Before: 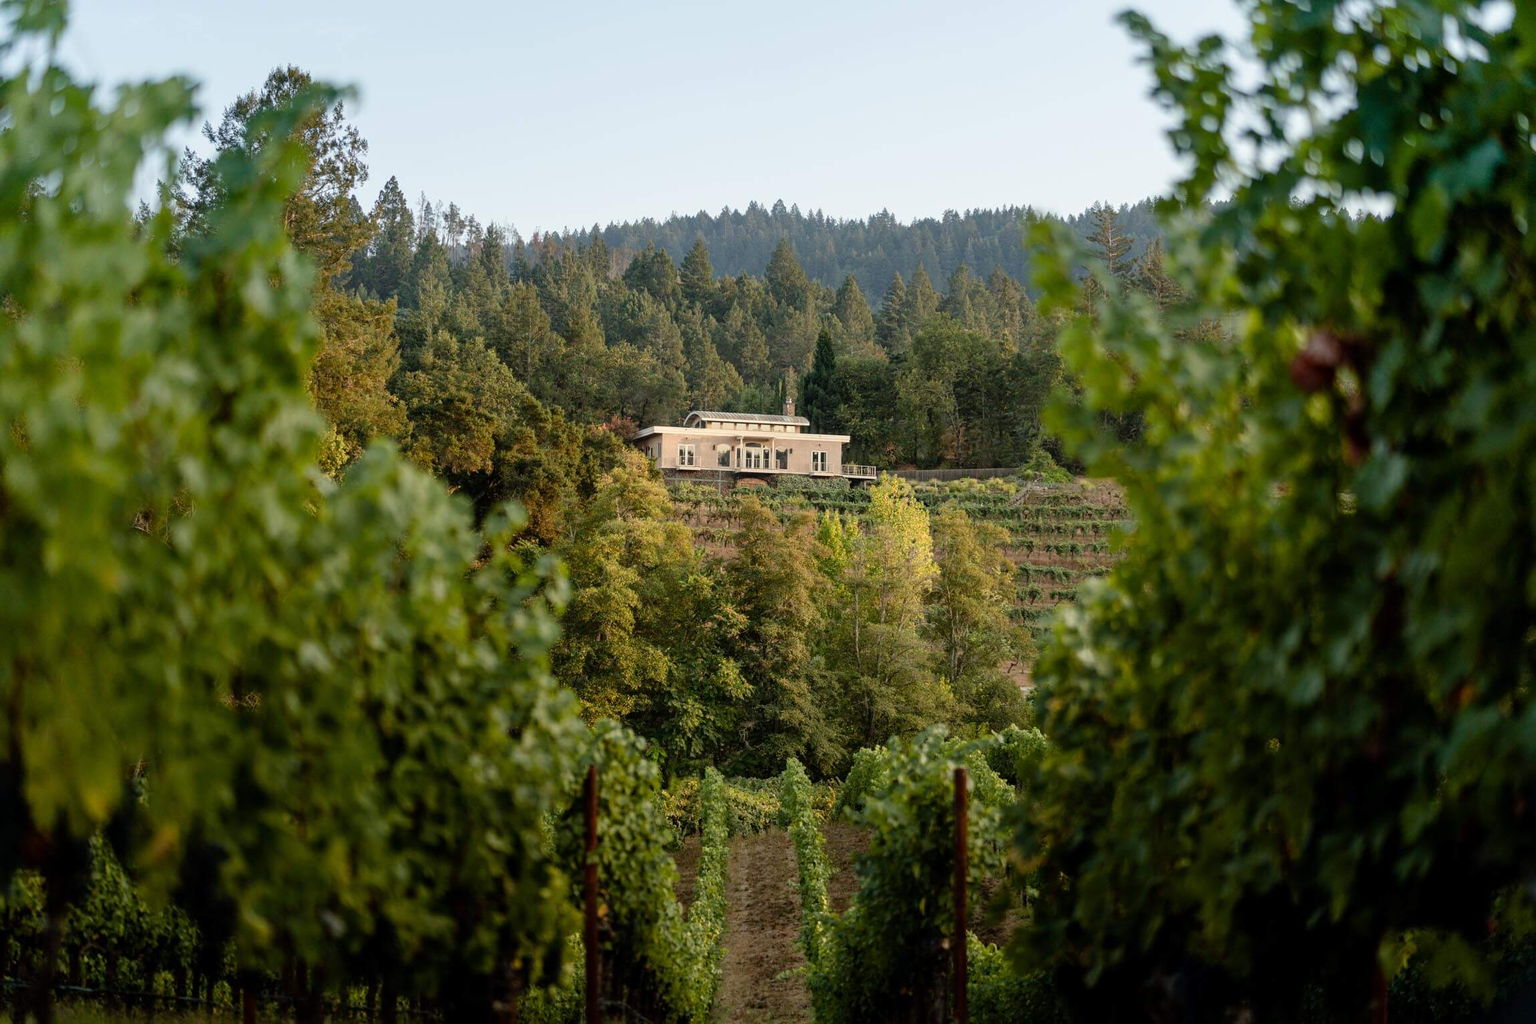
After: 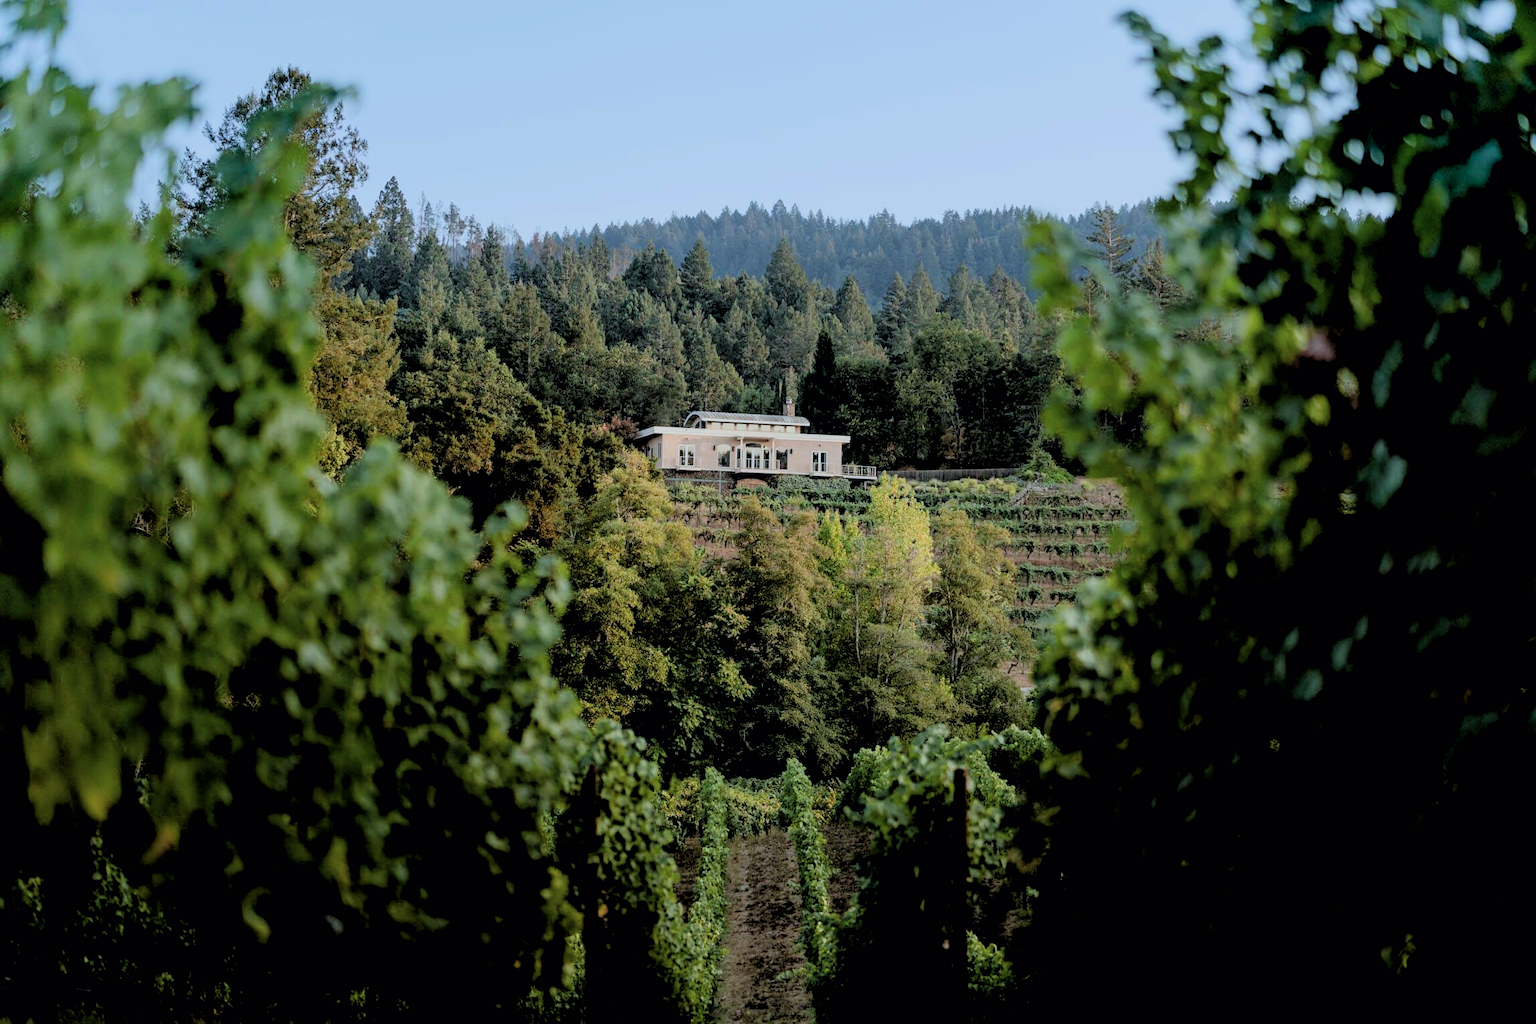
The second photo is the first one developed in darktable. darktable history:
color calibration: x 0.38, y 0.391, temperature 4086.74 K
filmic rgb: black relative exposure -7.82 EV, white relative exposure 4.29 EV, hardness 3.86, color science v6 (2022)
rgb levels: levels [[0.029, 0.461, 0.922], [0, 0.5, 1], [0, 0.5, 1]]
